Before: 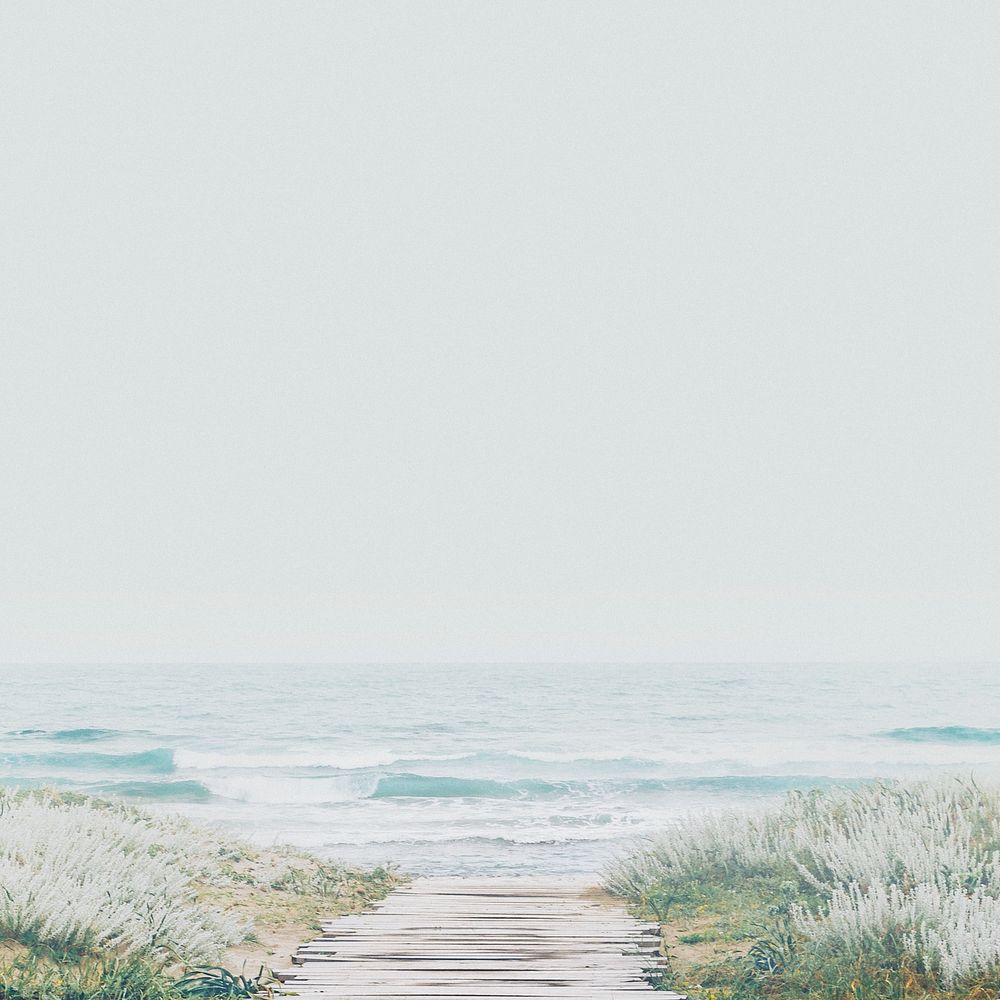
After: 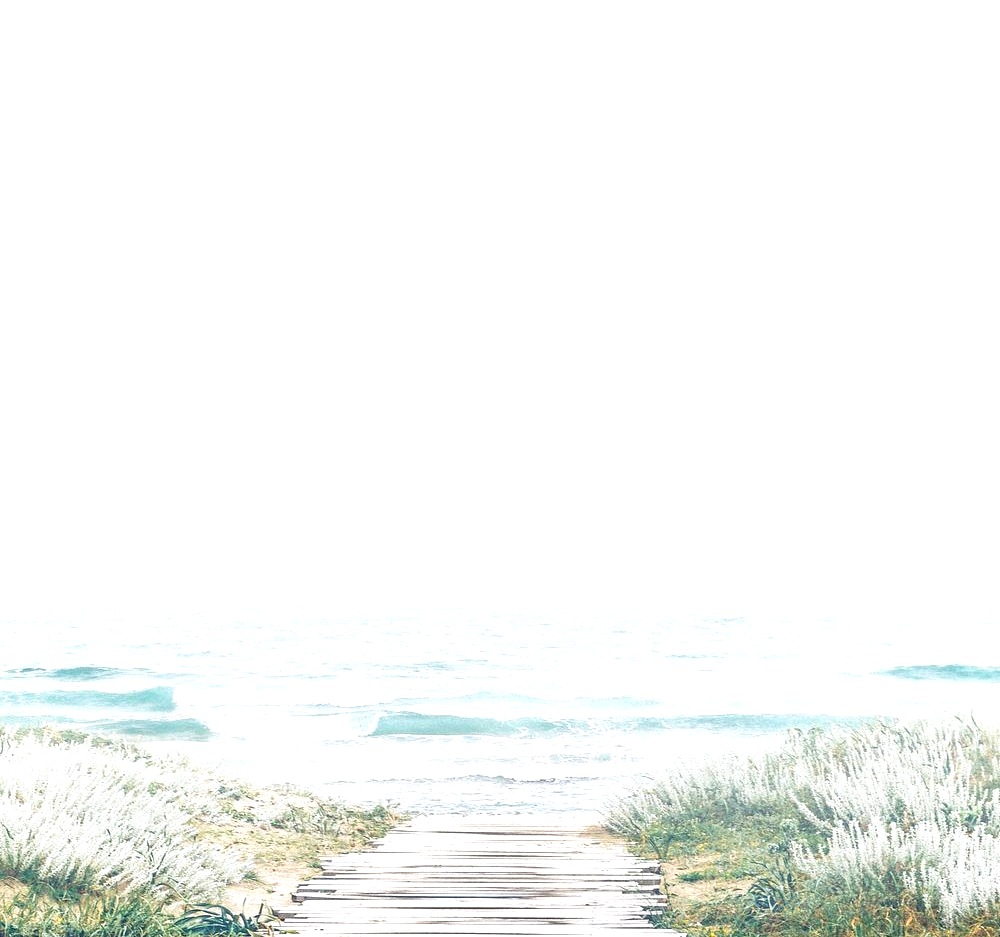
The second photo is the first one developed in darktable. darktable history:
crop and rotate: top 6.25%
exposure: black level correction 0.001, exposure 0.675 EV, compensate highlight preservation false
color balance: contrast fulcrum 17.78%
color zones: curves: ch0 [(0, 0.465) (0.092, 0.596) (0.289, 0.464) (0.429, 0.453) (0.571, 0.464) (0.714, 0.455) (0.857, 0.462) (1, 0.465)]
local contrast: on, module defaults
